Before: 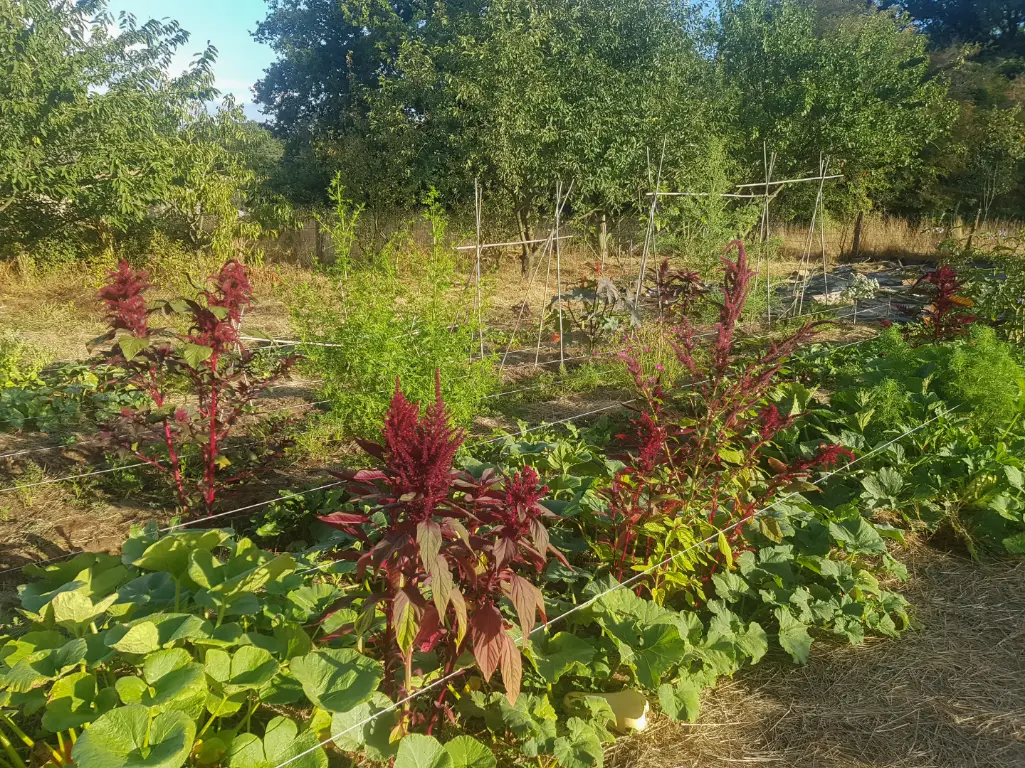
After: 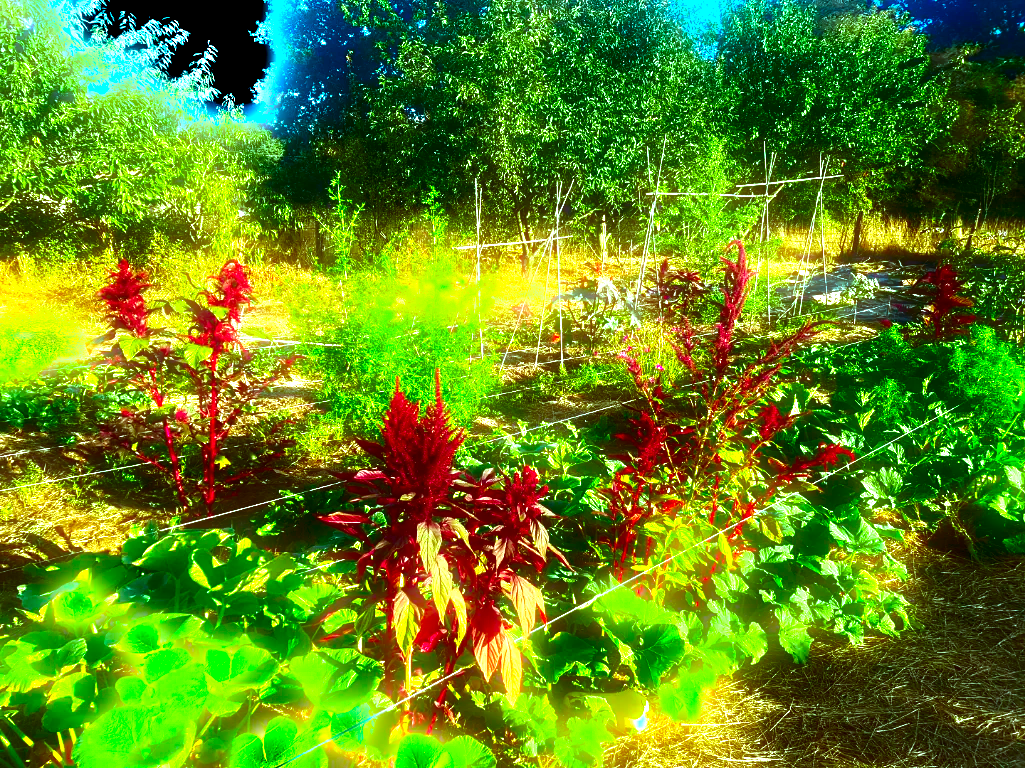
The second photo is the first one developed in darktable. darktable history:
contrast brightness saturation: brightness -1, saturation 1
exposure: black level correction 0, exposure 1.675 EV, compensate exposure bias true, compensate highlight preservation false
bloom: size 3%, threshold 100%, strength 0%
color balance: lift [1.003, 0.993, 1.001, 1.007], gamma [1.018, 1.072, 0.959, 0.928], gain [0.974, 0.873, 1.031, 1.127]
